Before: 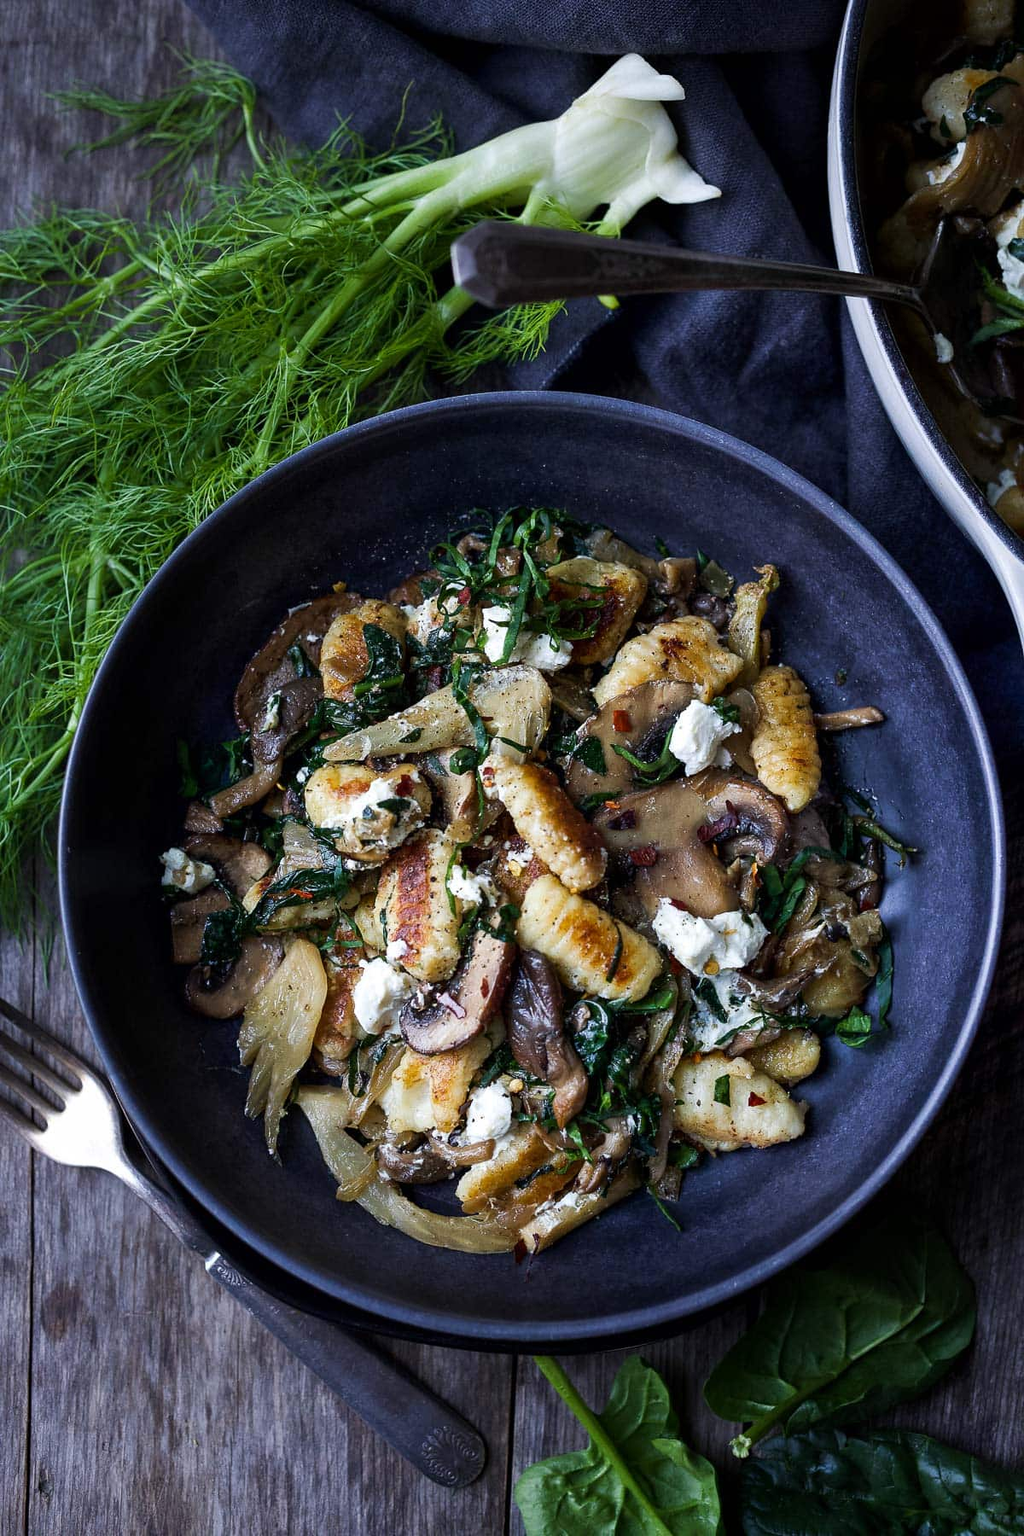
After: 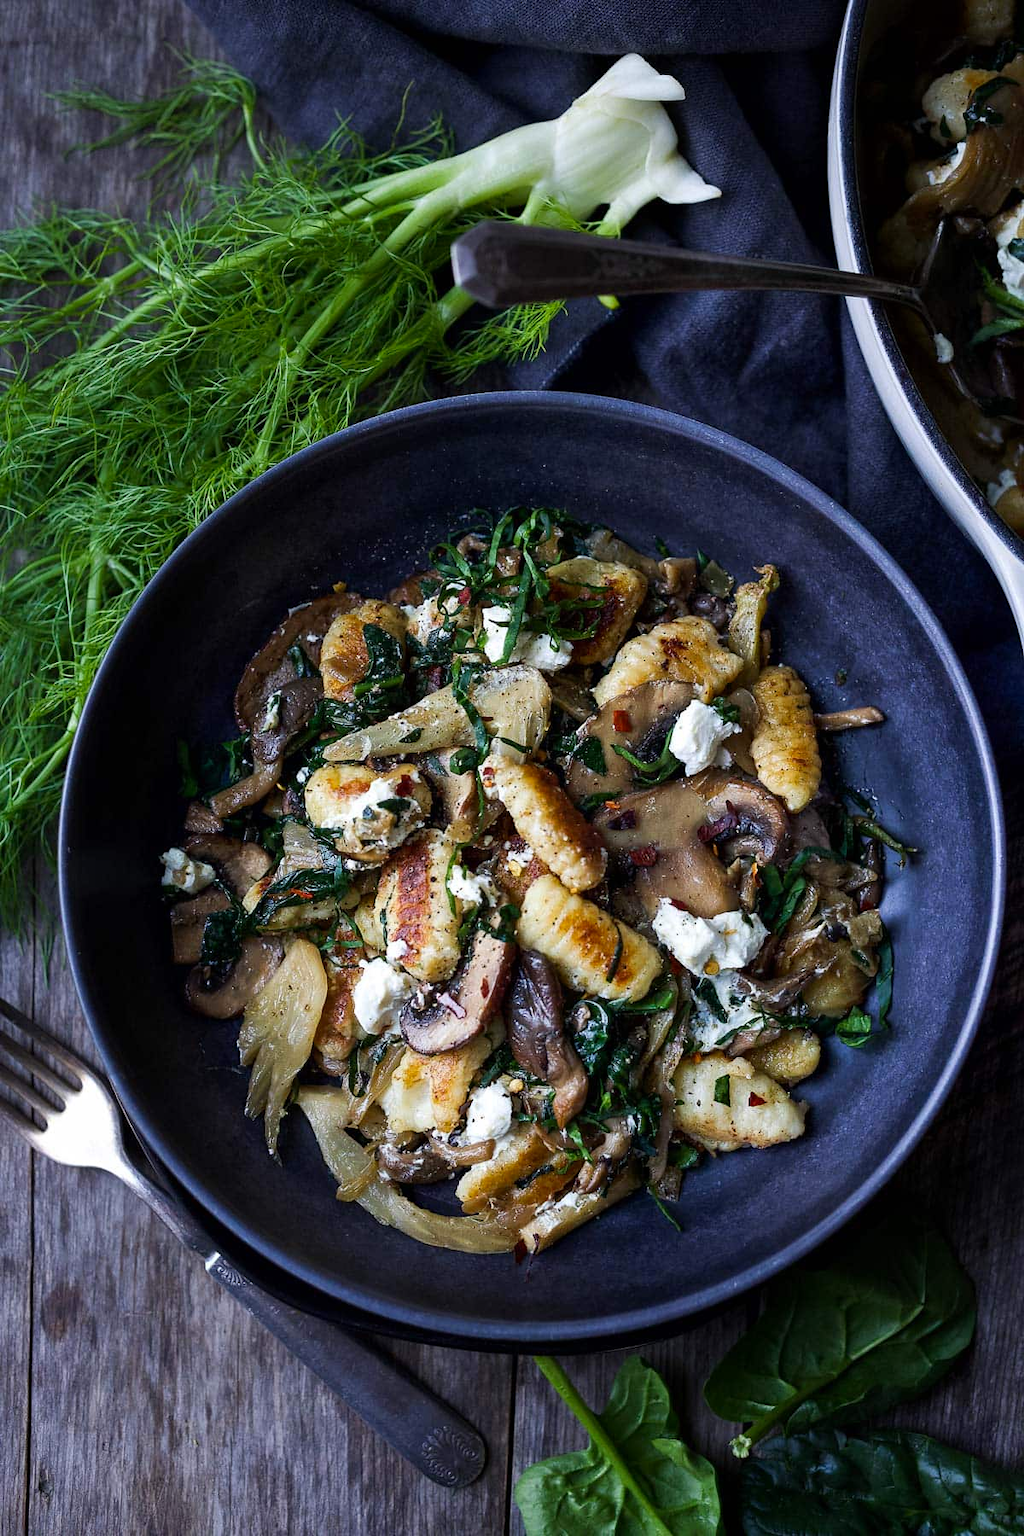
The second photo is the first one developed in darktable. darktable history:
contrast brightness saturation: contrast 0.036, saturation 0.07
